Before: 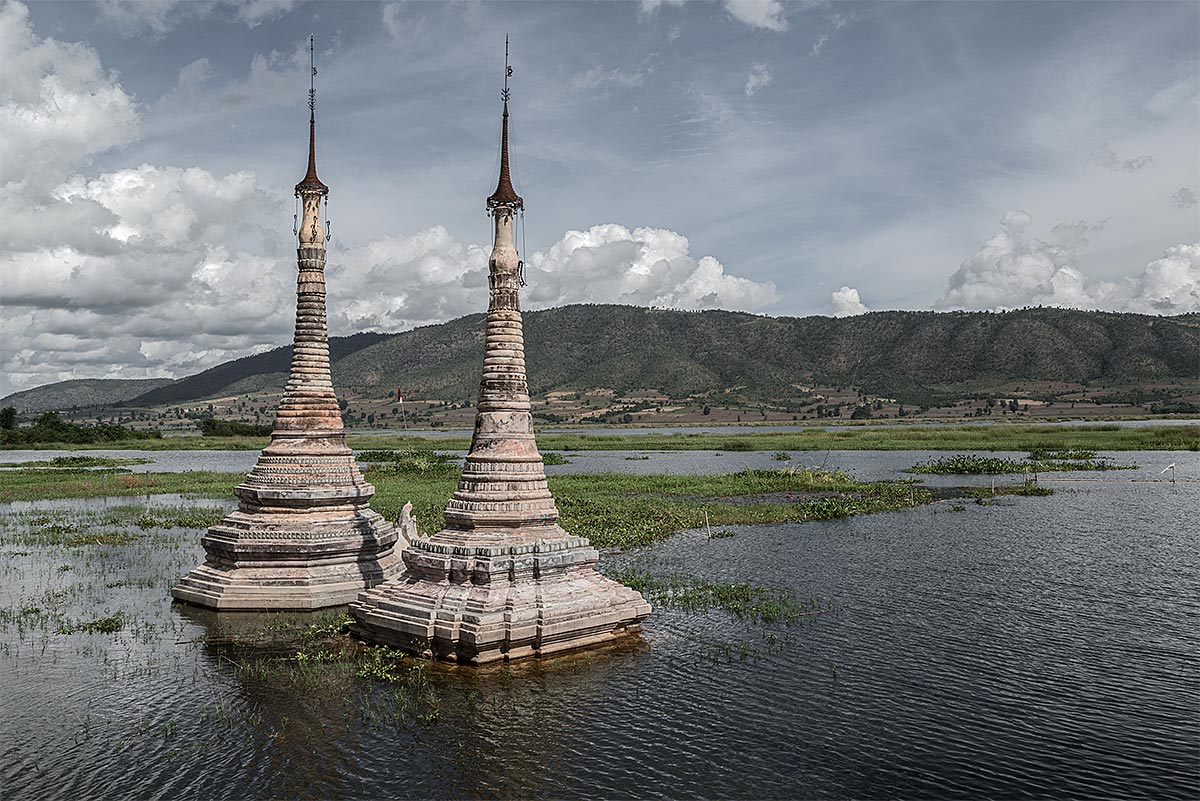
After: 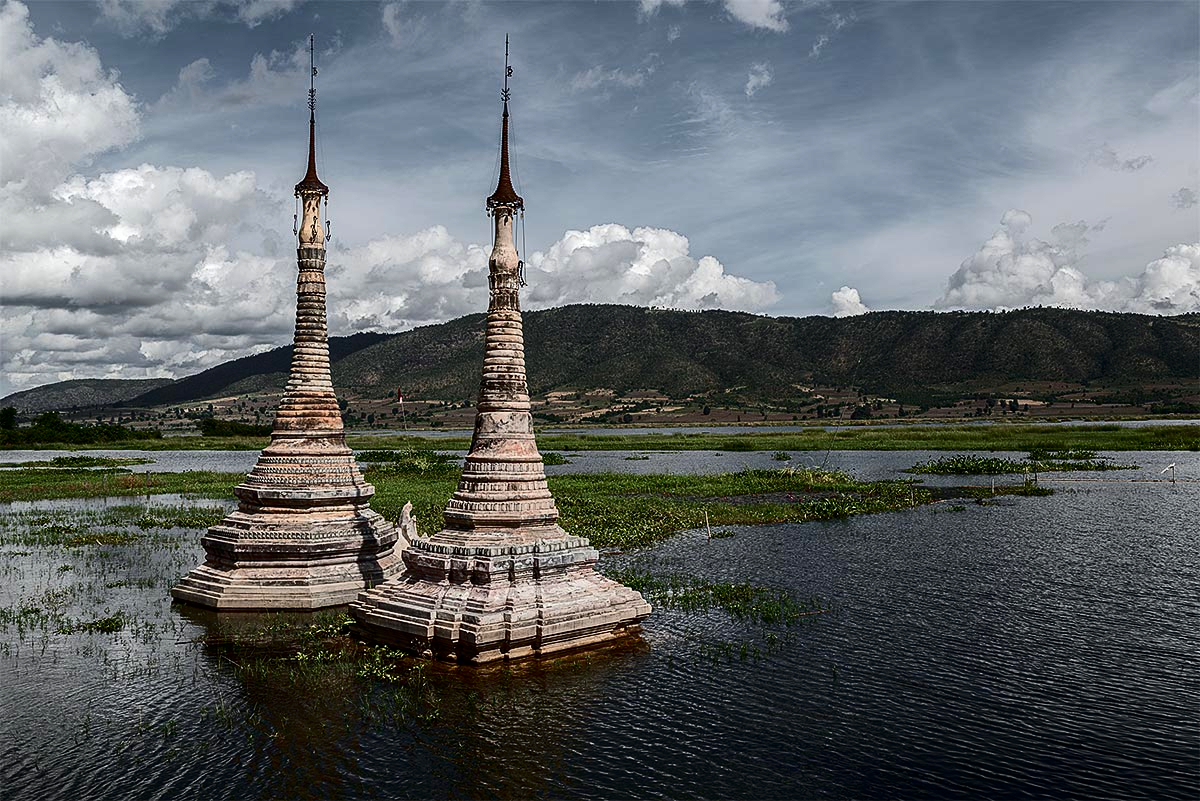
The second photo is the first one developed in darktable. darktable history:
exposure: exposure -0.01 EV, compensate highlight preservation false
contrast brightness saturation: contrast 0.22, brightness -0.19, saturation 0.24
